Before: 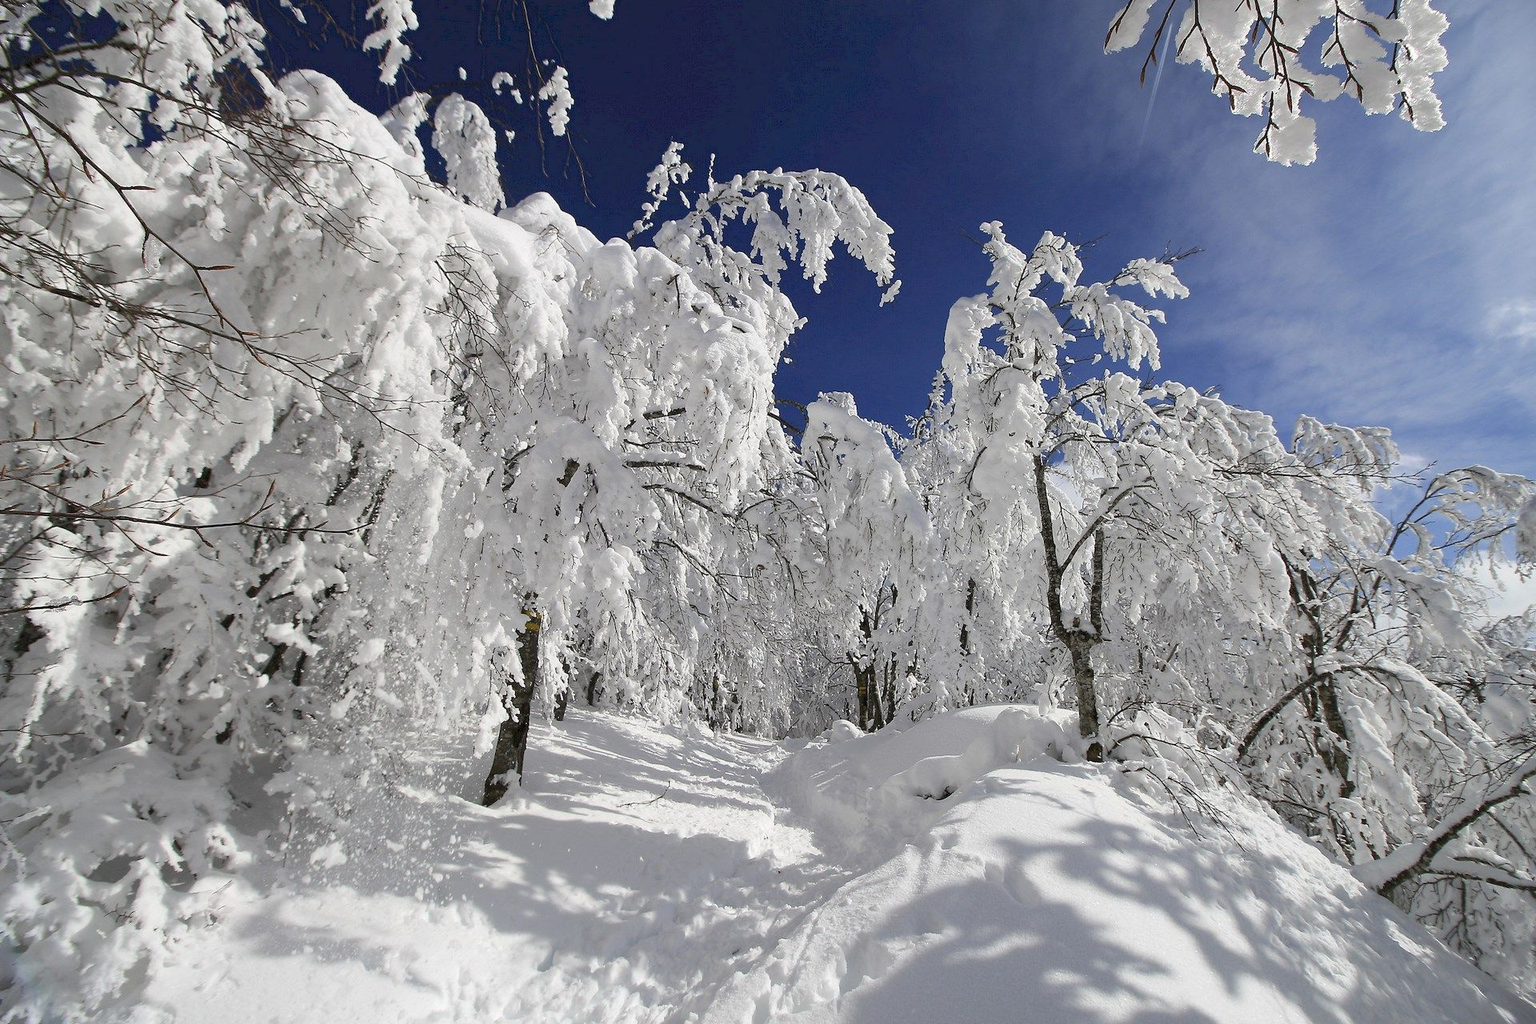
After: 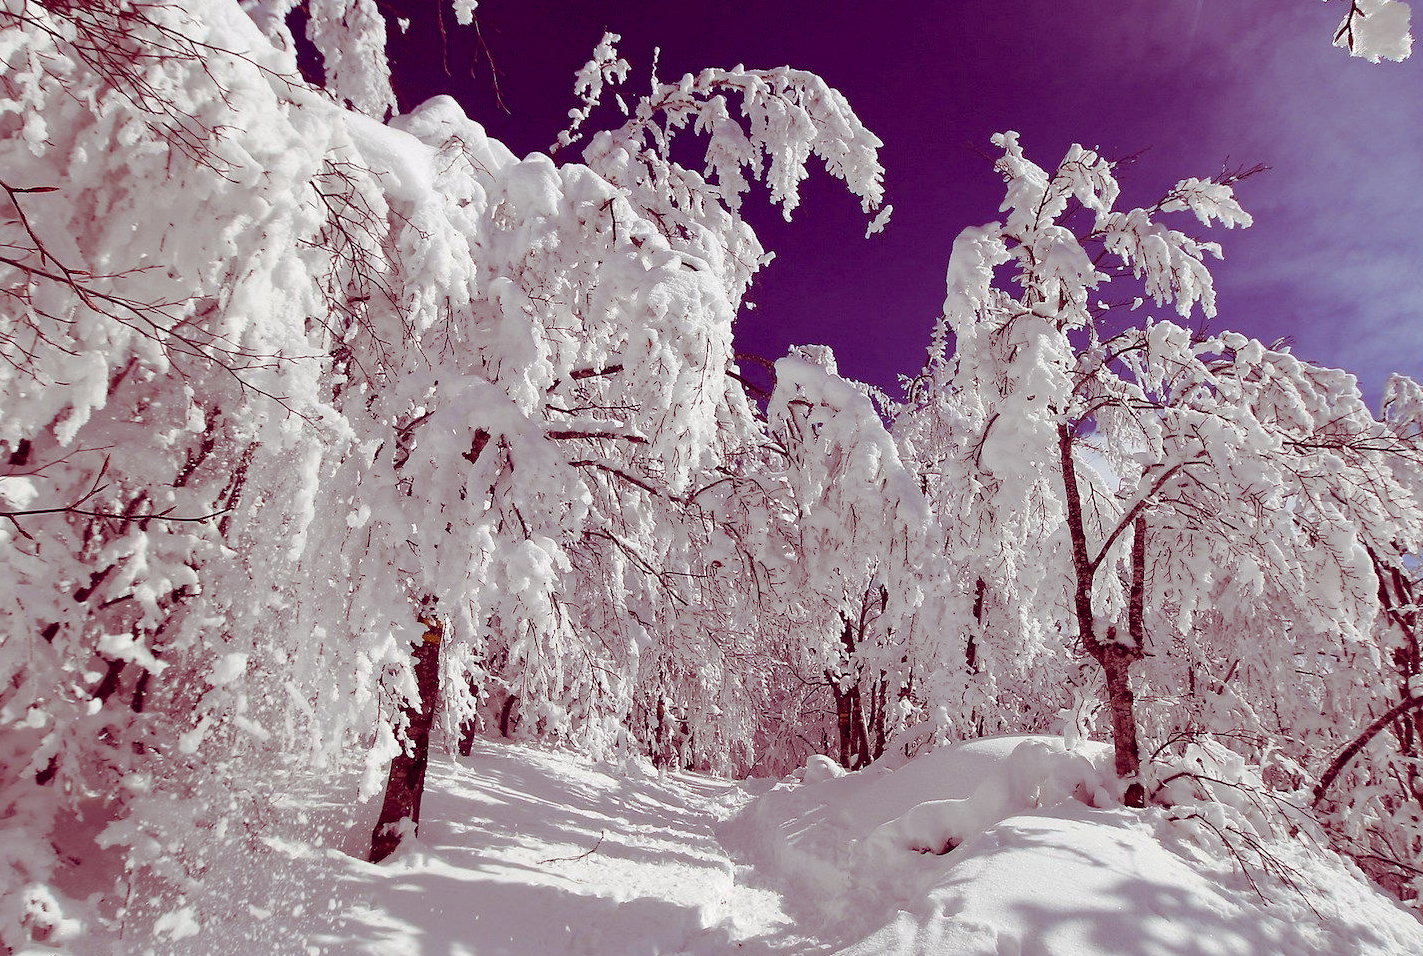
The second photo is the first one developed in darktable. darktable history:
color balance rgb: shadows lift › luminance -18.797%, shadows lift › chroma 35.36%, global offset › chroma 0.053%, global offset › hue 254.15°, perceptual saturation grading › global saturation 1.26%, perceptual saturation grading › highlights -1.206%, perceptual saturation grading › mid-tones 3.351%, perceptual saturation grading › shadows 6.999%
crop and rotate: left 12.192%, top 11.357%, right 13.652%, bottom 13.88%
